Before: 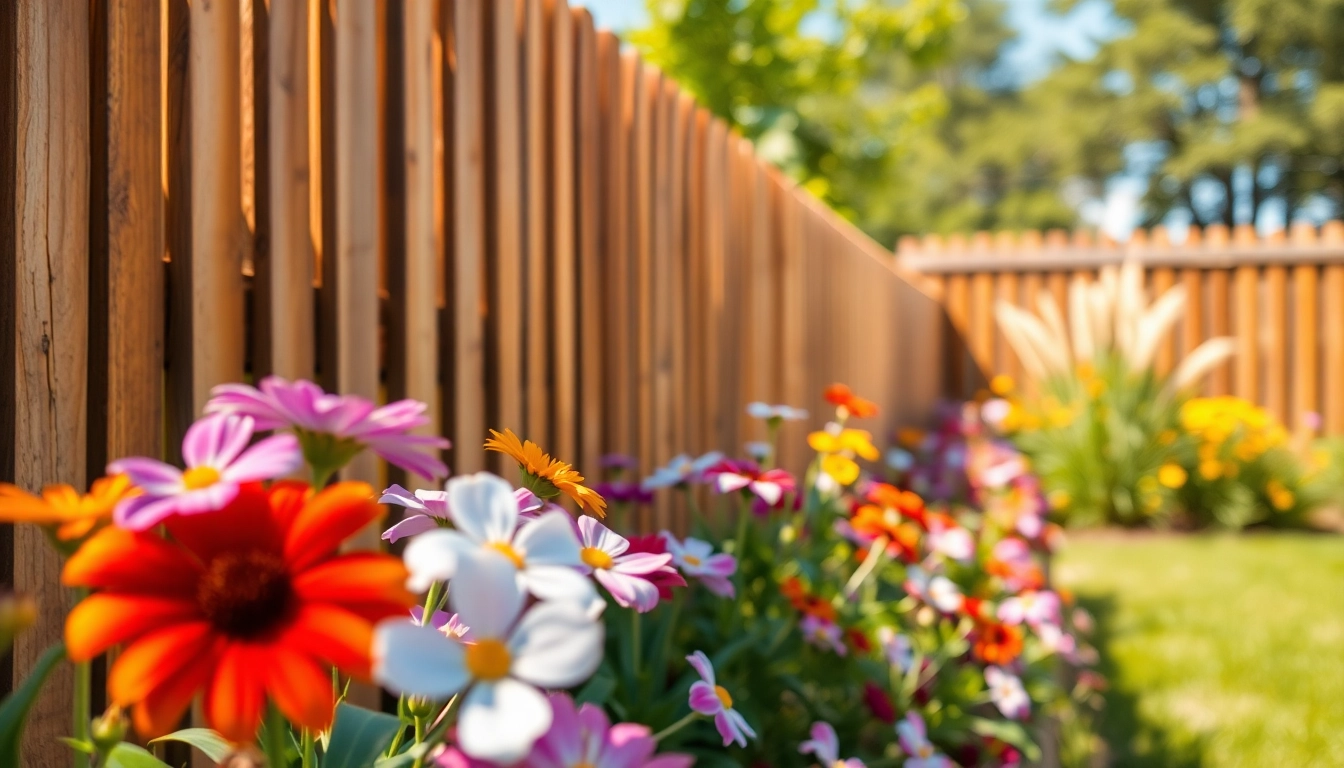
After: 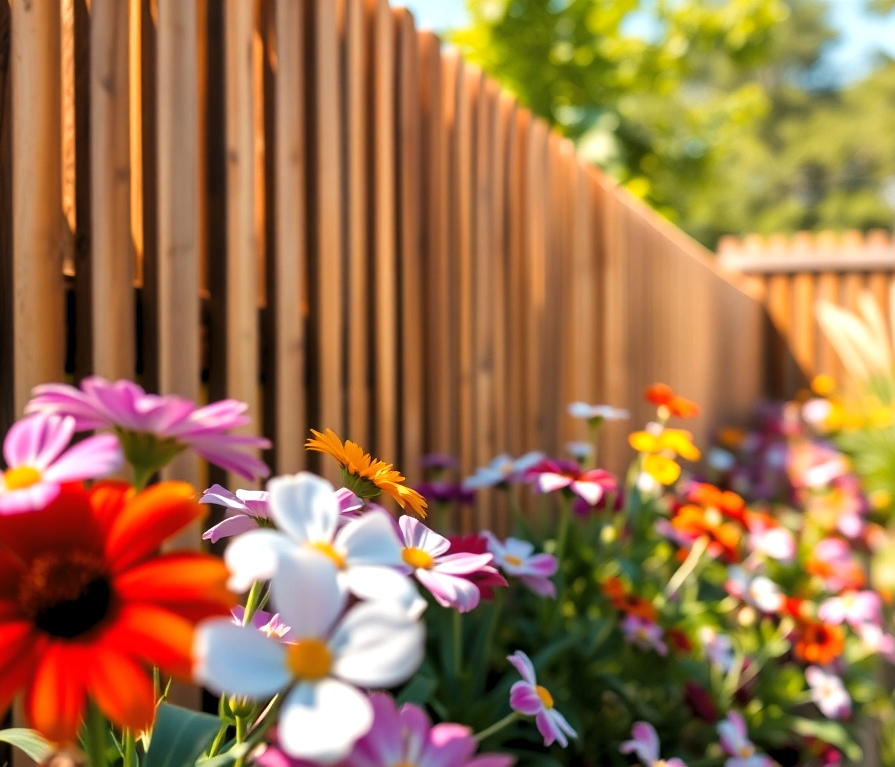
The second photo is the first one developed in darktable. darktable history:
crop and rotate: left 13.335%, right 20.016%
levels: white 99.93%, levels [0.062, 0.494, 0.925]
